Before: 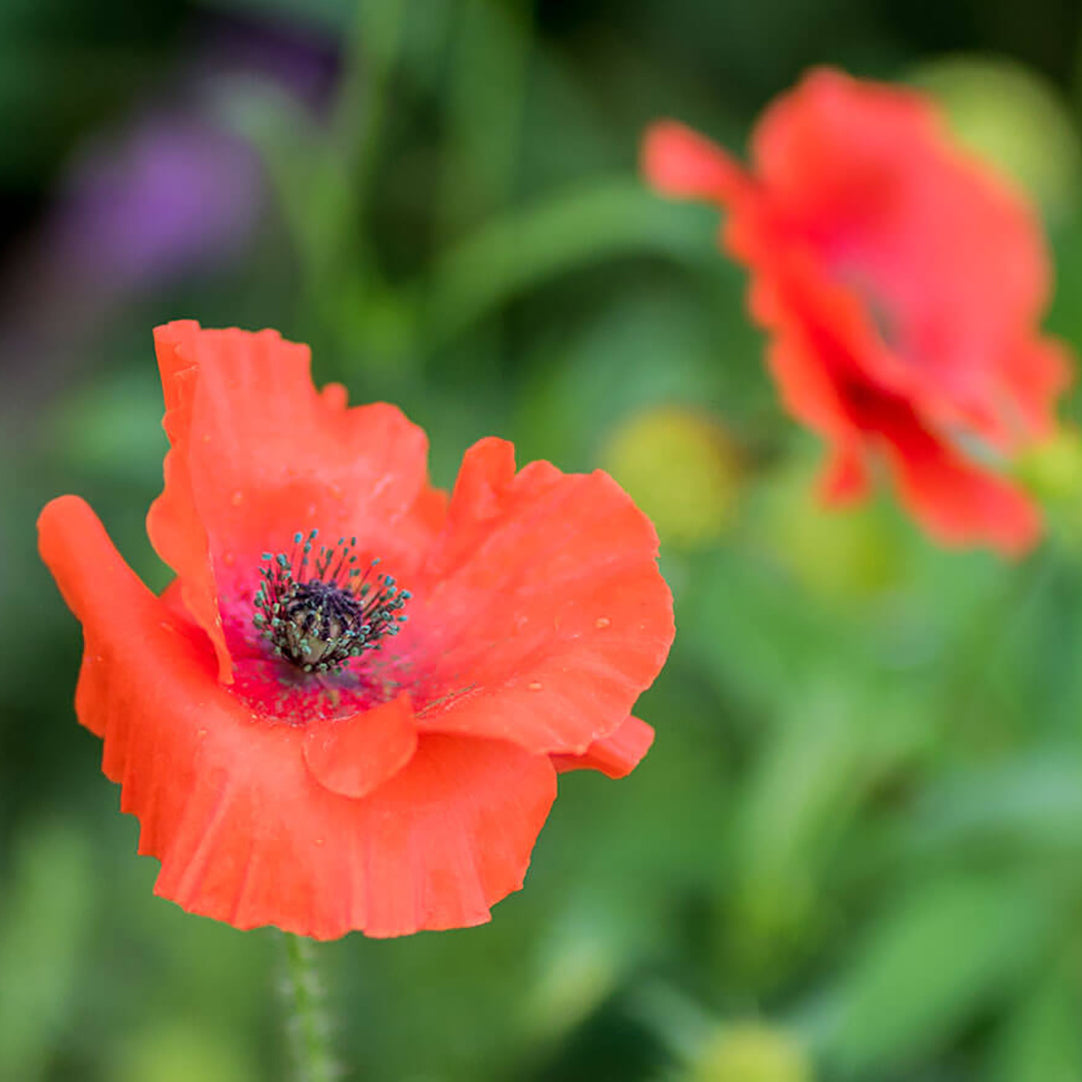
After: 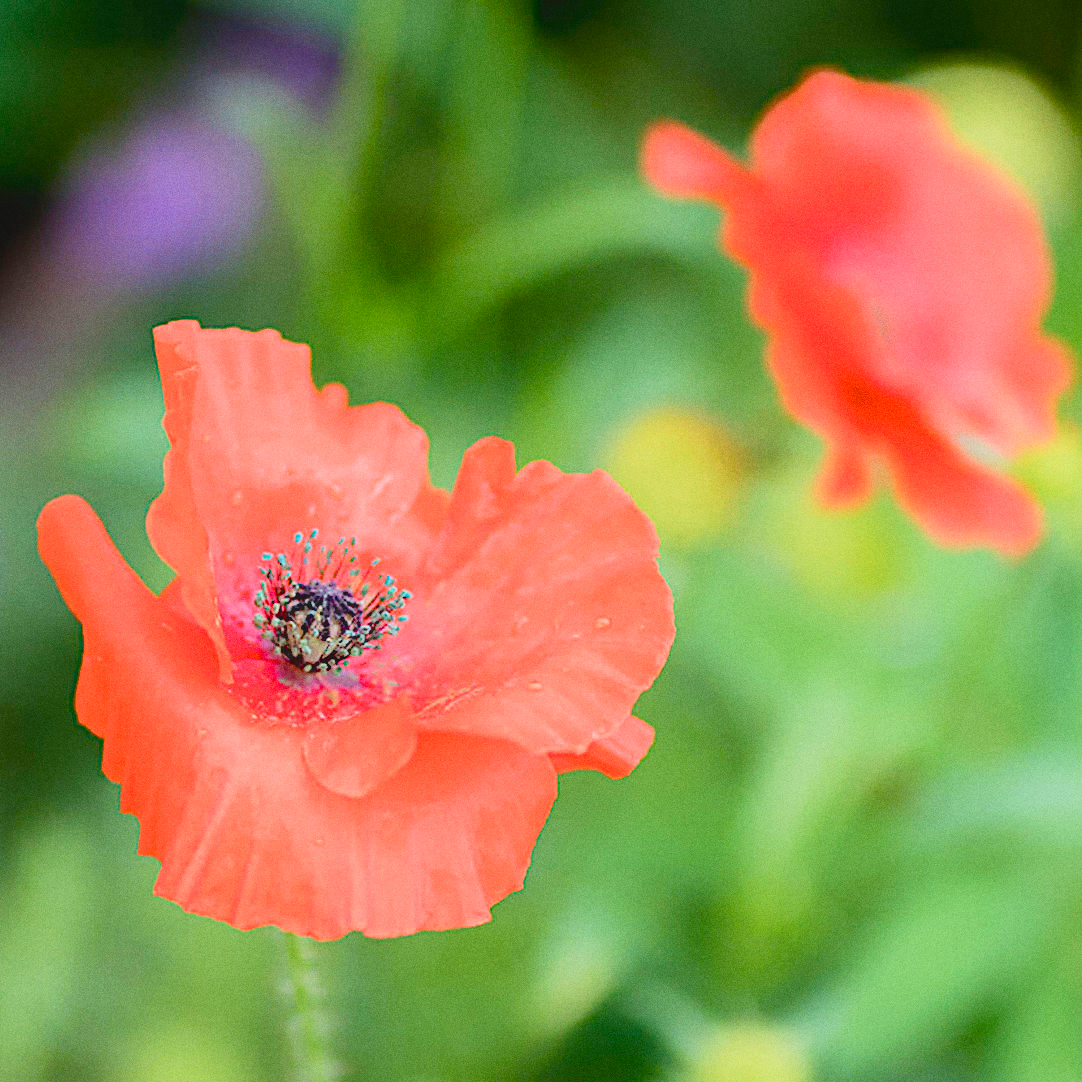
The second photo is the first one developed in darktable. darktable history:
contrast equalizer "soft": octaves 7, y [[0.6 ×6], [0.55 ×6], [0 ×6], [0 ×6], [0 ×6]], mix -1
color balance rgb "basic colorfulness: standard": perceptual saturation grading › global saturation 20%, perceptual saturation grading › highlights -25%, perceptual saturation grading › shadows 25%
color balance rgb "filmic contrast": global offset › luminance 0.5%, perceptual brilliance grading › highlights 10%, perceptual brilliance grading › mid-tones 5%, perceptual brilliance grading › shadows -10%
color balance rgb "blue and orange": shadows lift › chroma 7%, shadows lift › hue 249°, highlights gain › chroma 5%, highlights gain › hue 34.5°
diffuse or sharpen "sharpen demosaicing: AA filter": edge sensitivity 1, 1st order anisotropy 100%, 2nd order anisotropy 100%, 3rd order anisotropy 100%, 4th order anisotropy 100%, 1st order speed -25%, 2nd order speed -25%, 3rd order speed -25%, 4th order speed -25%
diffuse or sharpen "1": radius span 32, 1st order speed 50%, 2nd order speed 50%, 3rd order speed 50%, 4th order speed 50% | blend: blend mode normal, opacity 25%; mask: uniform (no mask)
exposure: black level correction 0, exposure 1 EV, compensate exposure bias true, compensate highlight preservation false
rgb primaries "nice": tint hue 2.13°, tint purity 0.7%, red hue 0.028, red purity 1.09, green hue 0.023, green purity 1.08, blue hue -0.084, blue purity 1.17
sigmoid "neutral gray": contrast 1.22, skew 0.65
grain: coarseness 0.47 ISO
